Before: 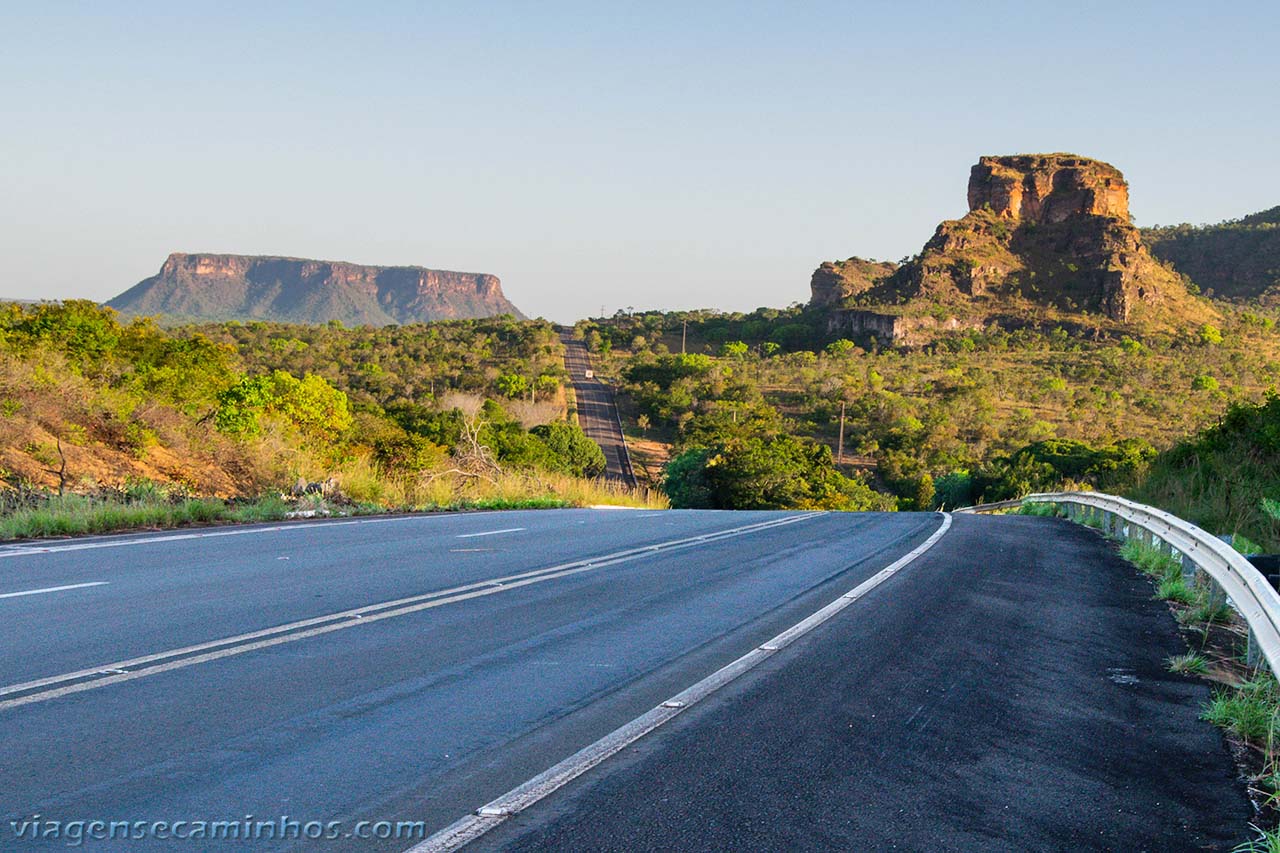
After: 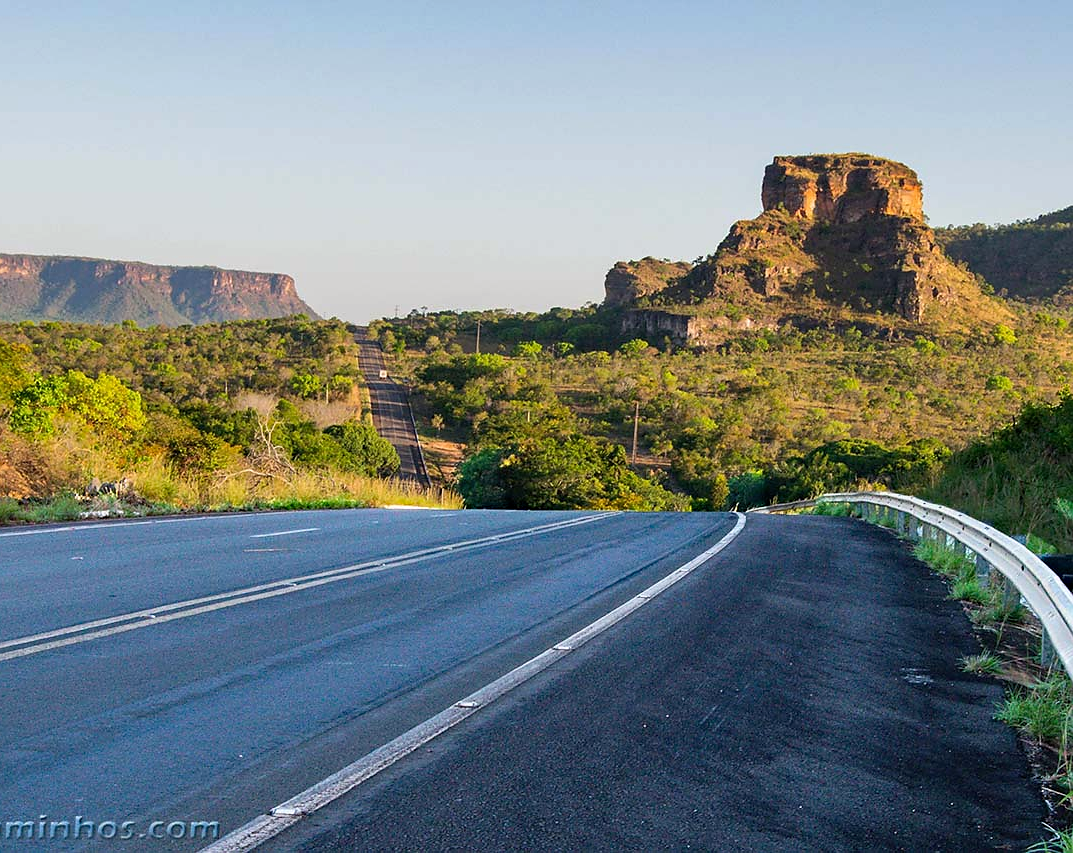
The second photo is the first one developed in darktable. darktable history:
crop: left 16.145%
sharpen: radius 1, threshold 1
haze removal: compatibility mode true, adaptive false
